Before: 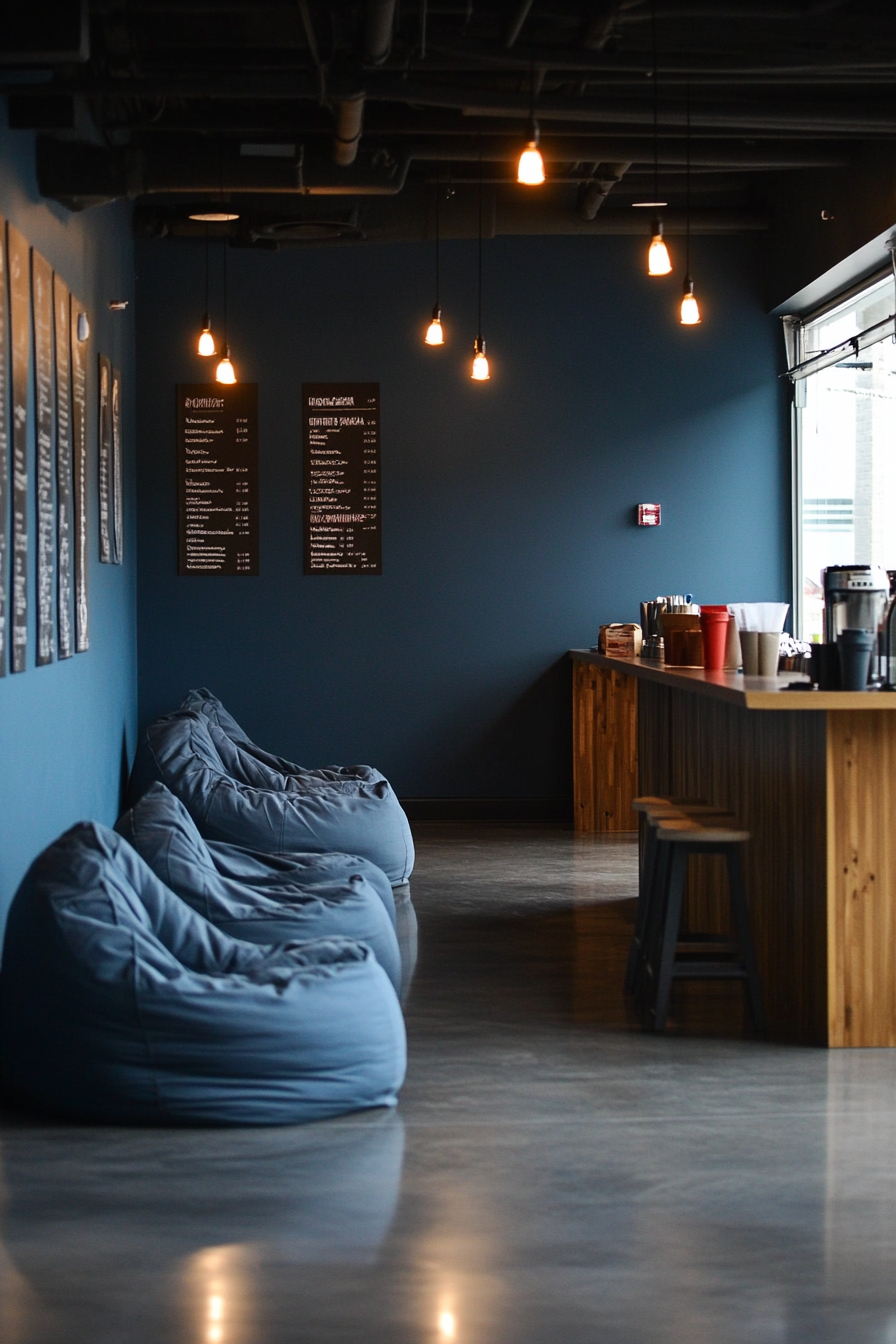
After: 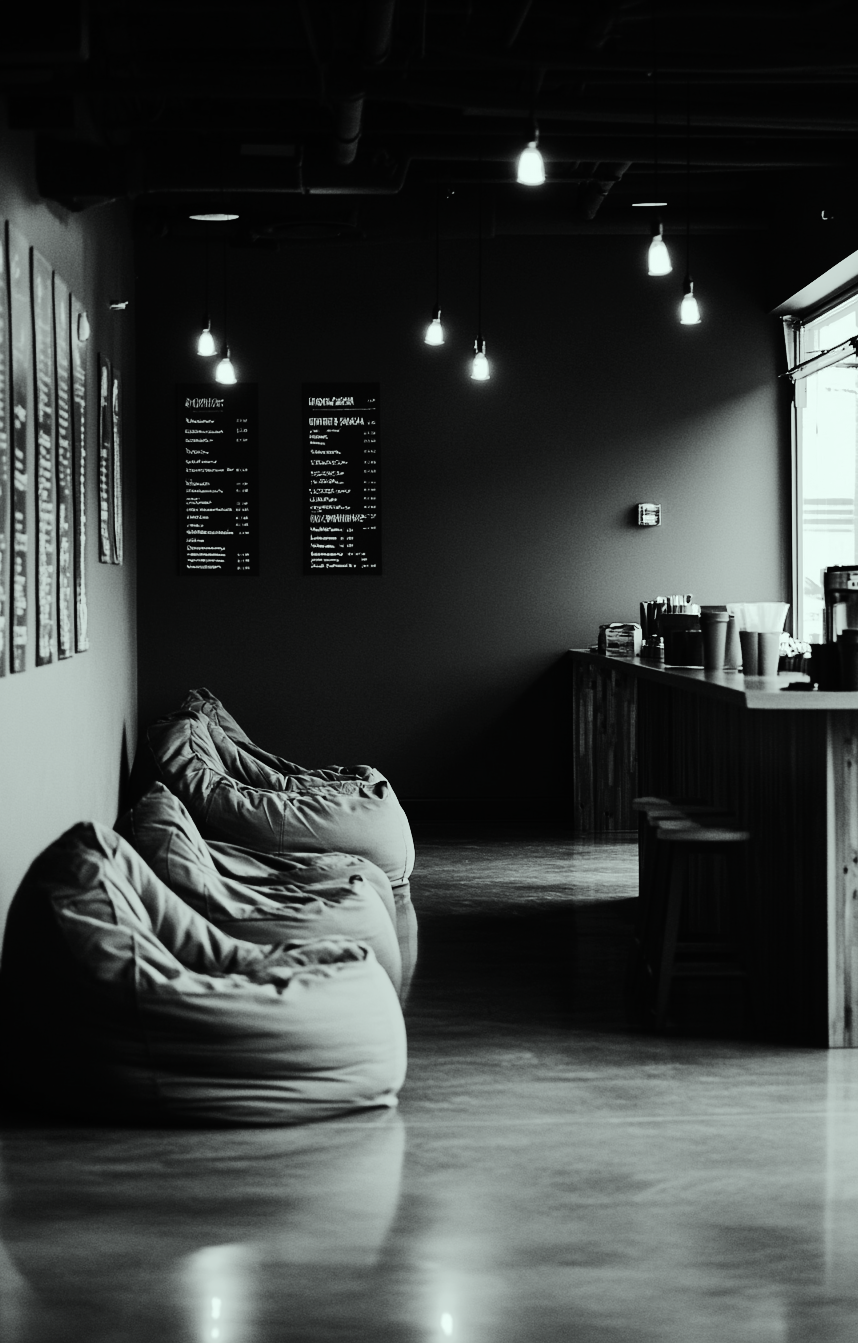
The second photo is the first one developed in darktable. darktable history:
tone curve: curves: ch0 [(0, 0) (0.003, 0.001) (0.011, 0.005) (0.025, 0.009) (0.044, 0.014) (0.069, 0.019) (0.1, 0.028) (0.136, 0.039) (0.177, 0.073) (0.224, 0.134) (0.277, 0.218) (0.335, 0.343) (0.399, 0.488) (0.468, 0.608) (0.543, 0.699) (0.623, 0.773) (0.709, 0.819) (0.801, 0.852) (0.898, 0.874) (1, 1)], color space Lab, independent channels, preserve colors none
crop: right 4.212%, bottom 0.026%
color calibration: output gray [0.22, 0.42, 0.37, 0], illuminant custom, x 0.349, y 0.364, temperature 4957.47 K
color correction: highlights a* -6.7, highlights b* 0.86
